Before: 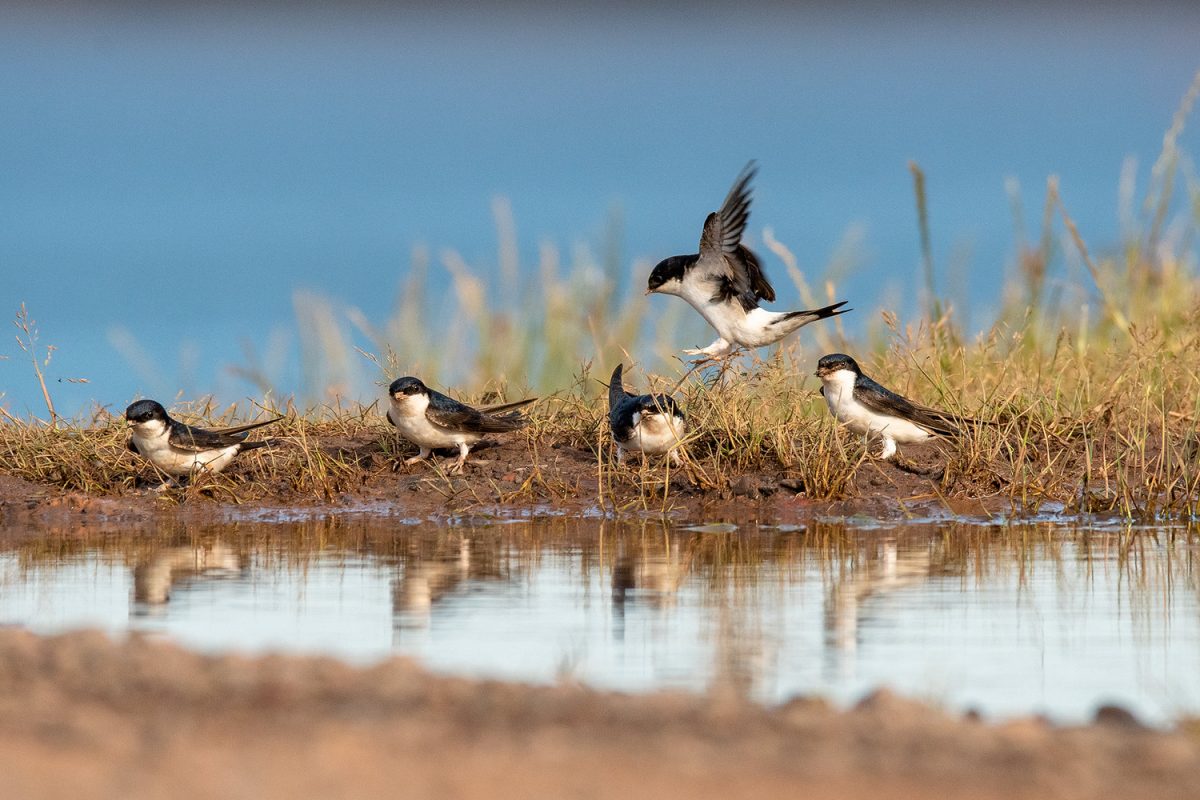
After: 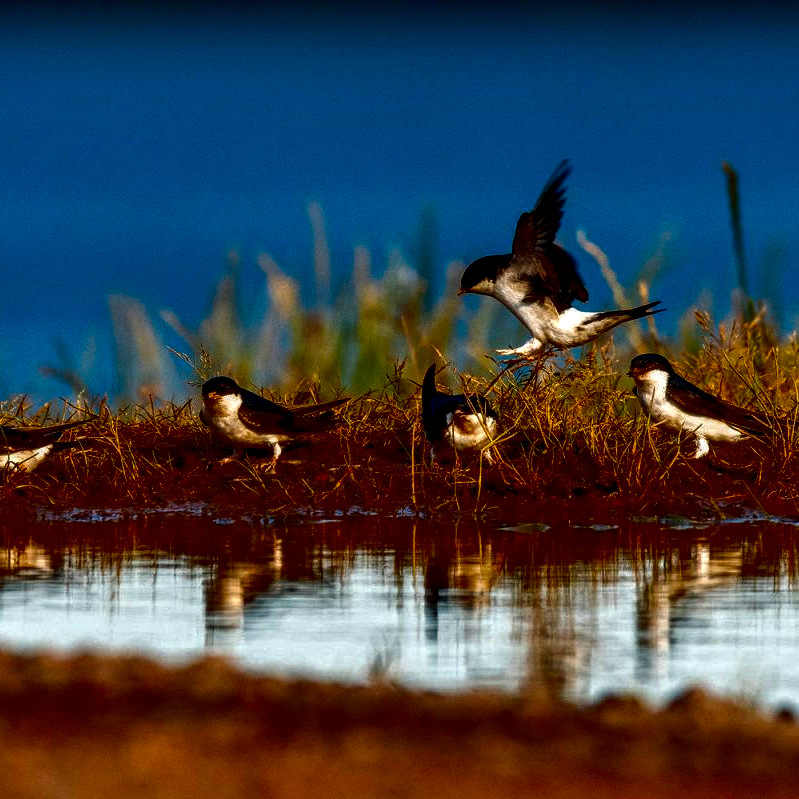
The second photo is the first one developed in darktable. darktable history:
contrast brightness saturation: brightness -0.992, saturation 0.982
crop and rotate: left 15.645%, right 17.745%
local contrast: highlights 63%, shadows 54%, detail 169%, midtone range 0.518
